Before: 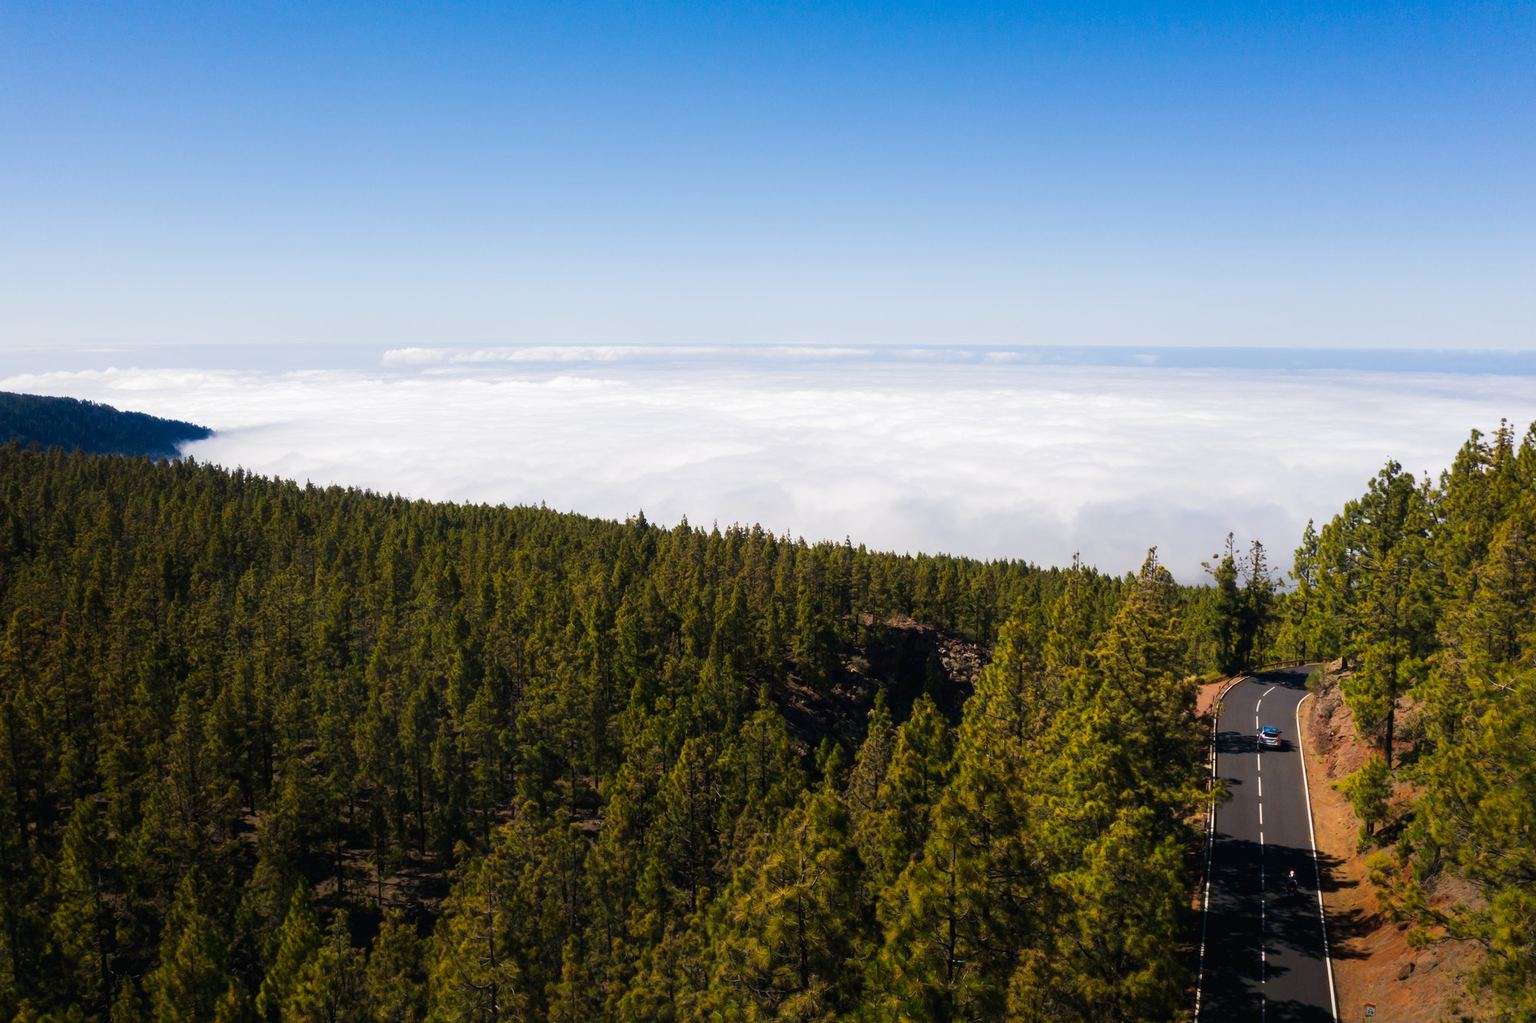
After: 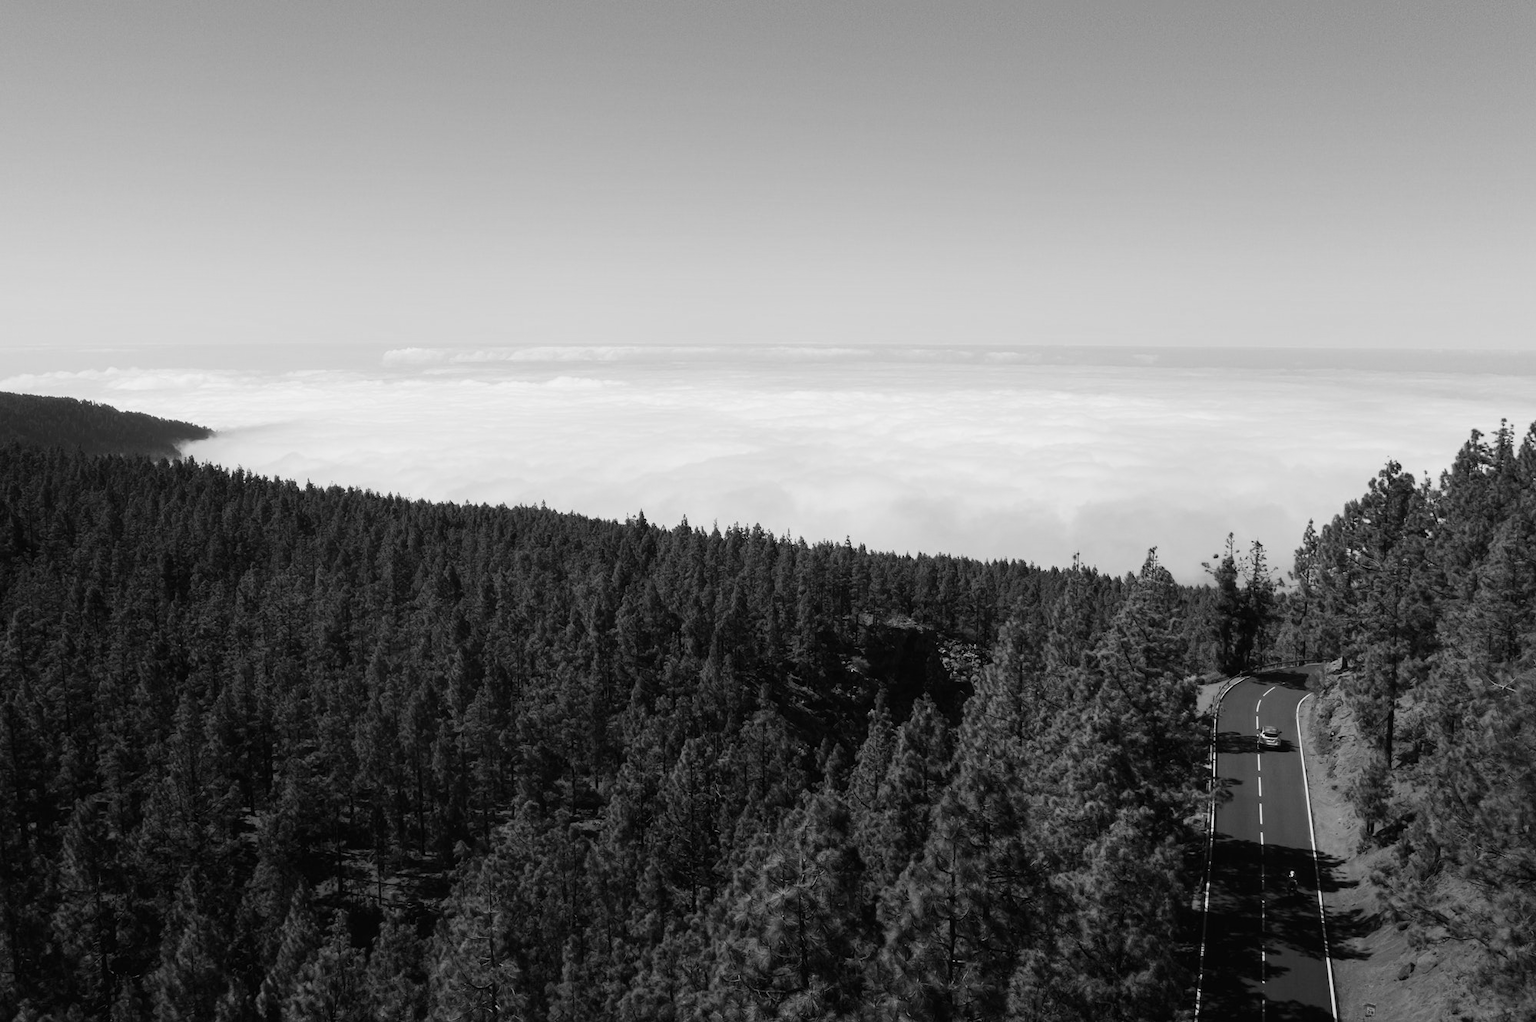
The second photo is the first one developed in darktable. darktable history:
shadows and highlights: radius 337.17, shadows 29.01, soften with gaussian
color calibration: output gray [0.253, 0.26, 0.487, 0], gray › normalize channels true, illuminant same as pipeline (D50), adaptation XYZ, x 0.346, y 0.359, gamut compression 0
